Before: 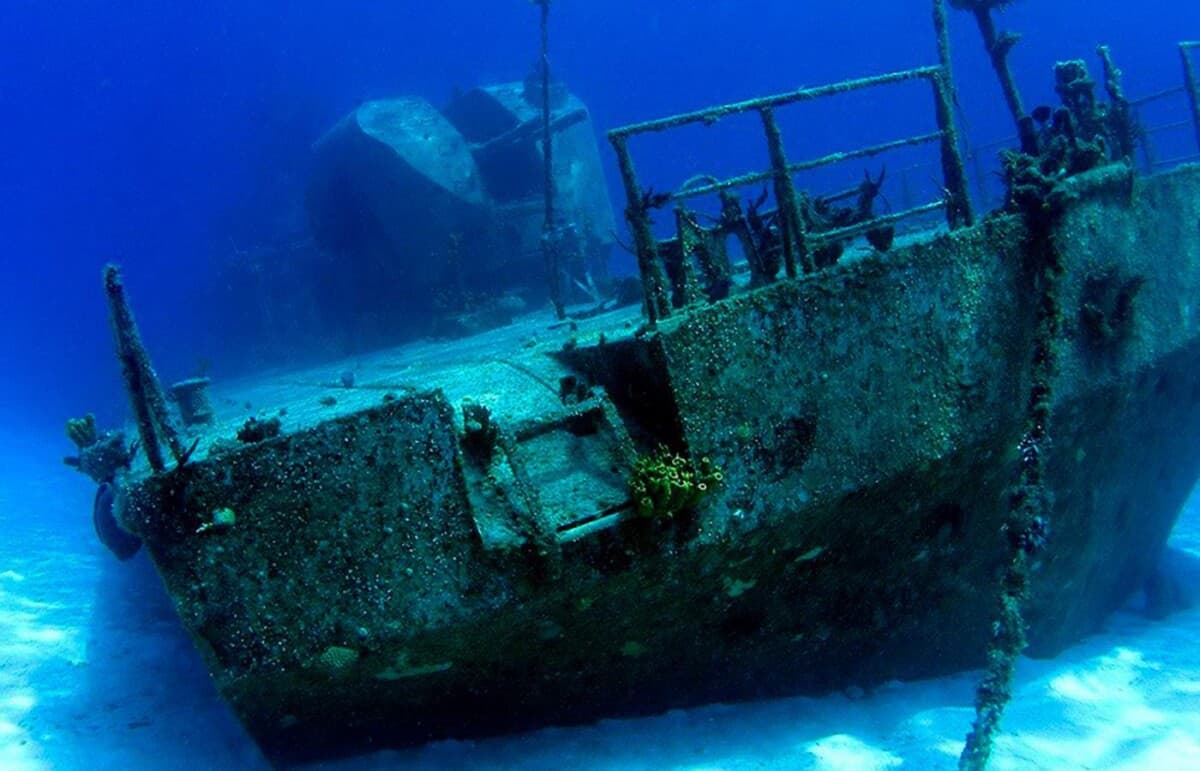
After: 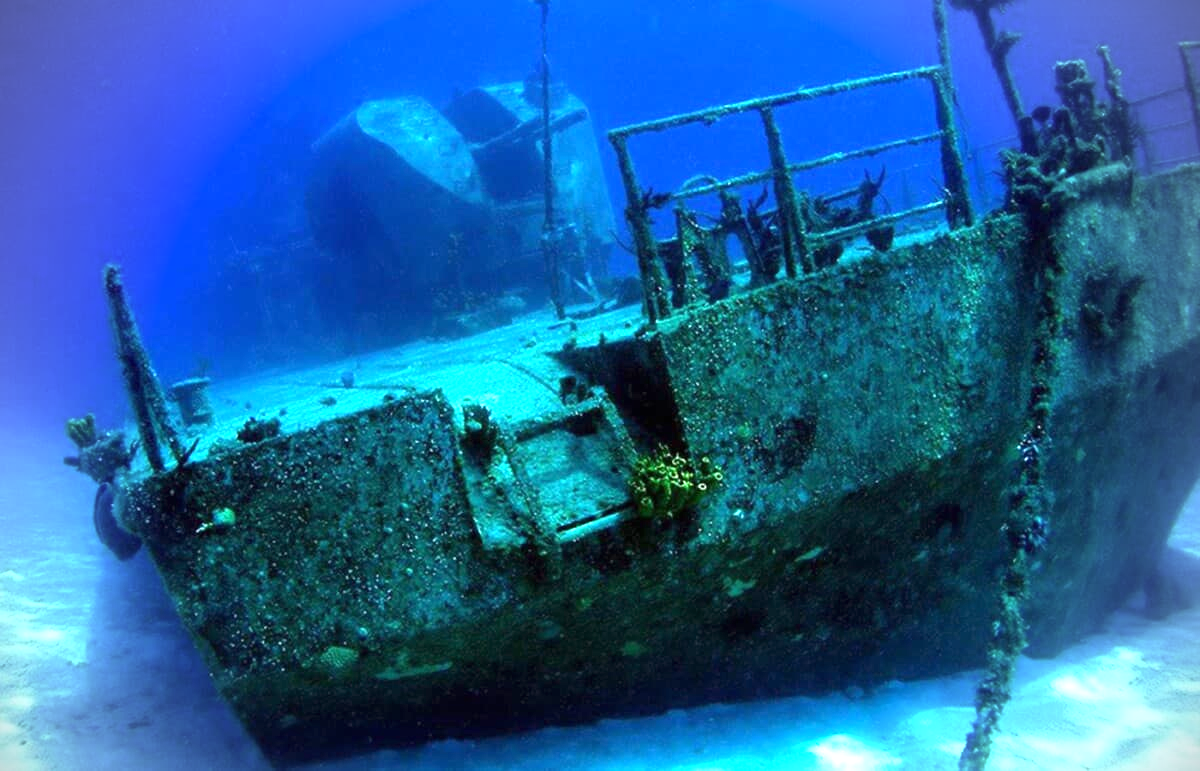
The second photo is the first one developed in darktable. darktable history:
vignetting: fall-off start 75%, brightness -0.692, width/height ratio 1.084
tone equalizer: on, module defaults
exposure: black level correction 0, exposure 1.1 EV, compensate exposure bias true, compensate highlight preservation false
